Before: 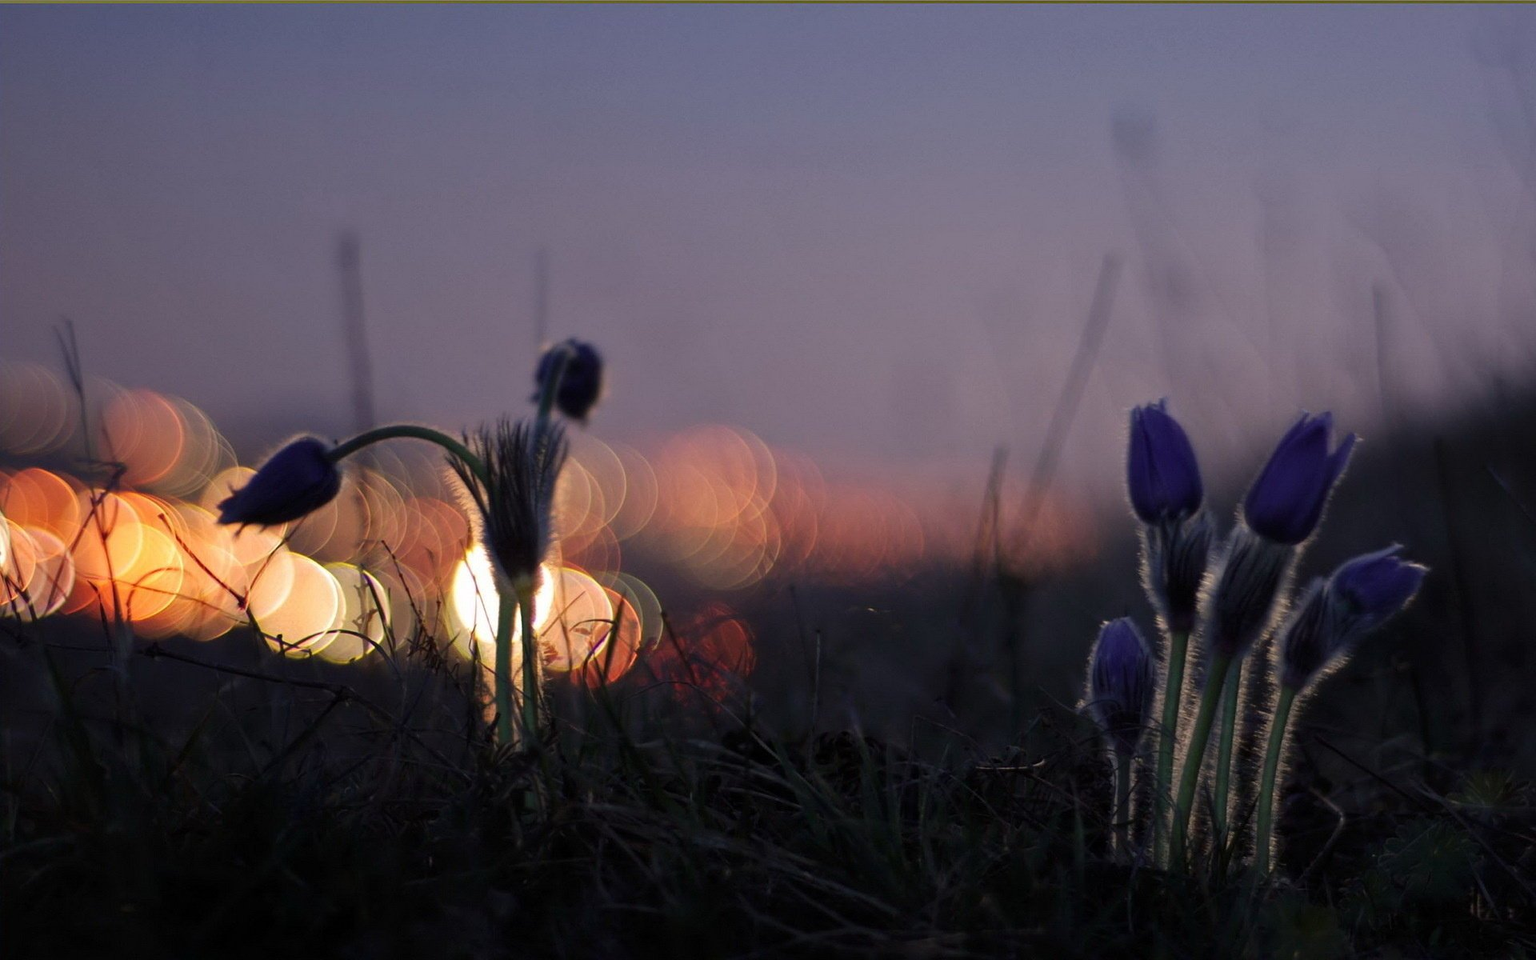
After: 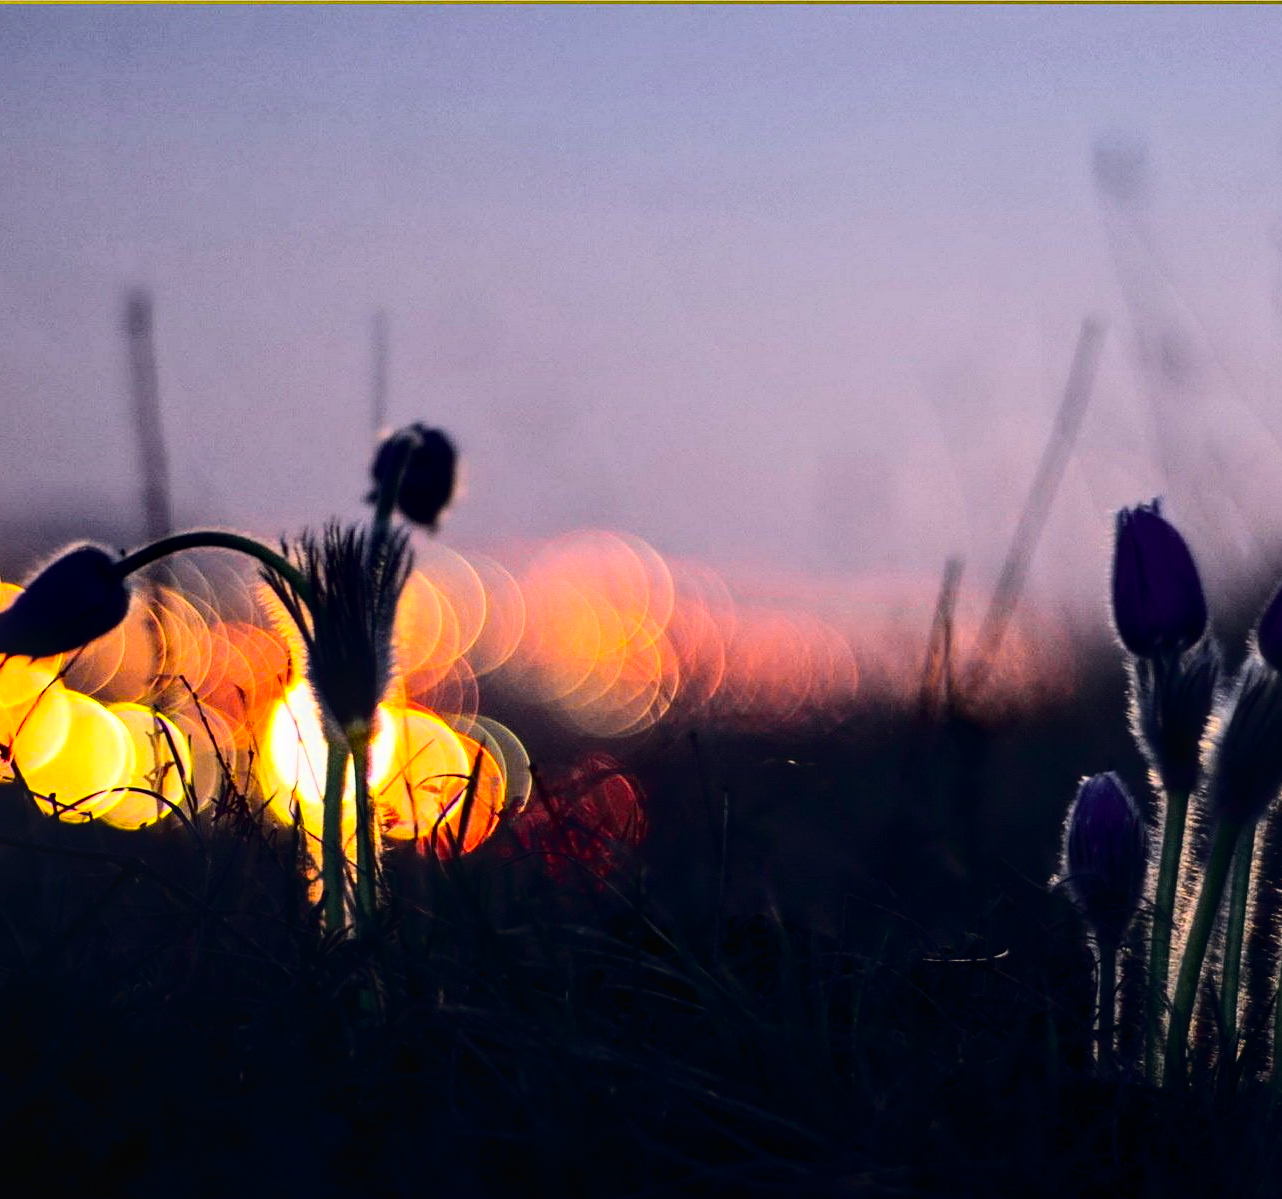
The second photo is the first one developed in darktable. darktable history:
crop and rotate: left 15.508%, right 17.709%
tone equalizer: -8 EV -0.405 EV, -7 EV -0.363 EV, -6 EV -0.346 EV, -5 EV -0.236 EV, -3 EV 0.231 EV, -2 EV 0.361 EV, -1 EV 0.379 EV, +0 EV 0.427 EV, edges refinement/feathering 500, mask exposure compensation -1.57 EV, preserve details no
tone curve: curves: ch0 [(0, 0) (0.003, 0) (0.011, 0.001) (0.025, 0.003) (0.044, 0.005) (0.069, 0.012) (0.1, 0.023) (0.136, 0.039) (0.177, 0.088) (0.224, 0.15) (0.277, 0.24) (0.335, 0.337) (0.399, 0.437) (0.468, 0.535) (0.543, 0.629) (0.623, 0.71) (0.709, 0.782) (0.801, 0.856) (0.898, 0.94) (1, 1)], color space Lab, independent channels, preserve colors none
local contrast: on, module defaults
contrast brightness saturation: contrast 0.201, brightness 0.159, saturation 0.217
color zones: curves: ch0 [(0, 0.511) (0.143, 0.531) (0.286, 0.56) (0.429, 0.5) (0.571, 0.5) (0.714, 0.5) (0.857, 0.5) (1, 0.5)]; ch1 [(0, 0.525) (0.143, 0.705) (0.286, 0.715) (0.429, 0.35) (0.571, 0.35) (0.714, 0.35) (0.857, 0.4) (1, 0.4)]; ch2 [(0, 0.572) (0.143, 0.512) (0.286, 0.473) (0.429, 0.45) (0.571, 0.5) (0.714, 0.5) (0.857, 0.518) (1, 0.518)]
color balance rgb: global offset › chroma 0.063%, global offset › hue 254.27°, perceptual saturation grading › global saturation 30.48%, global vibrance 14.365%
